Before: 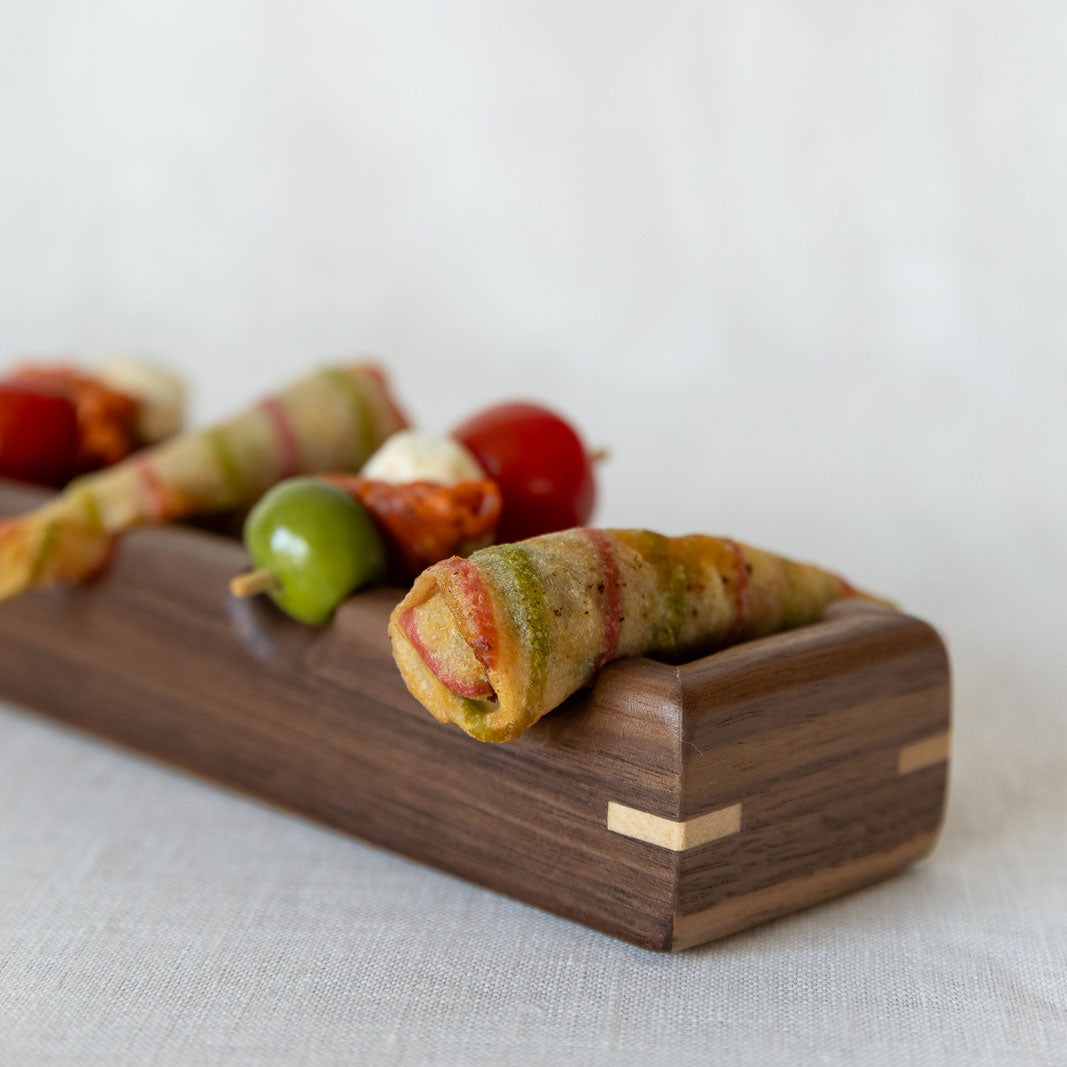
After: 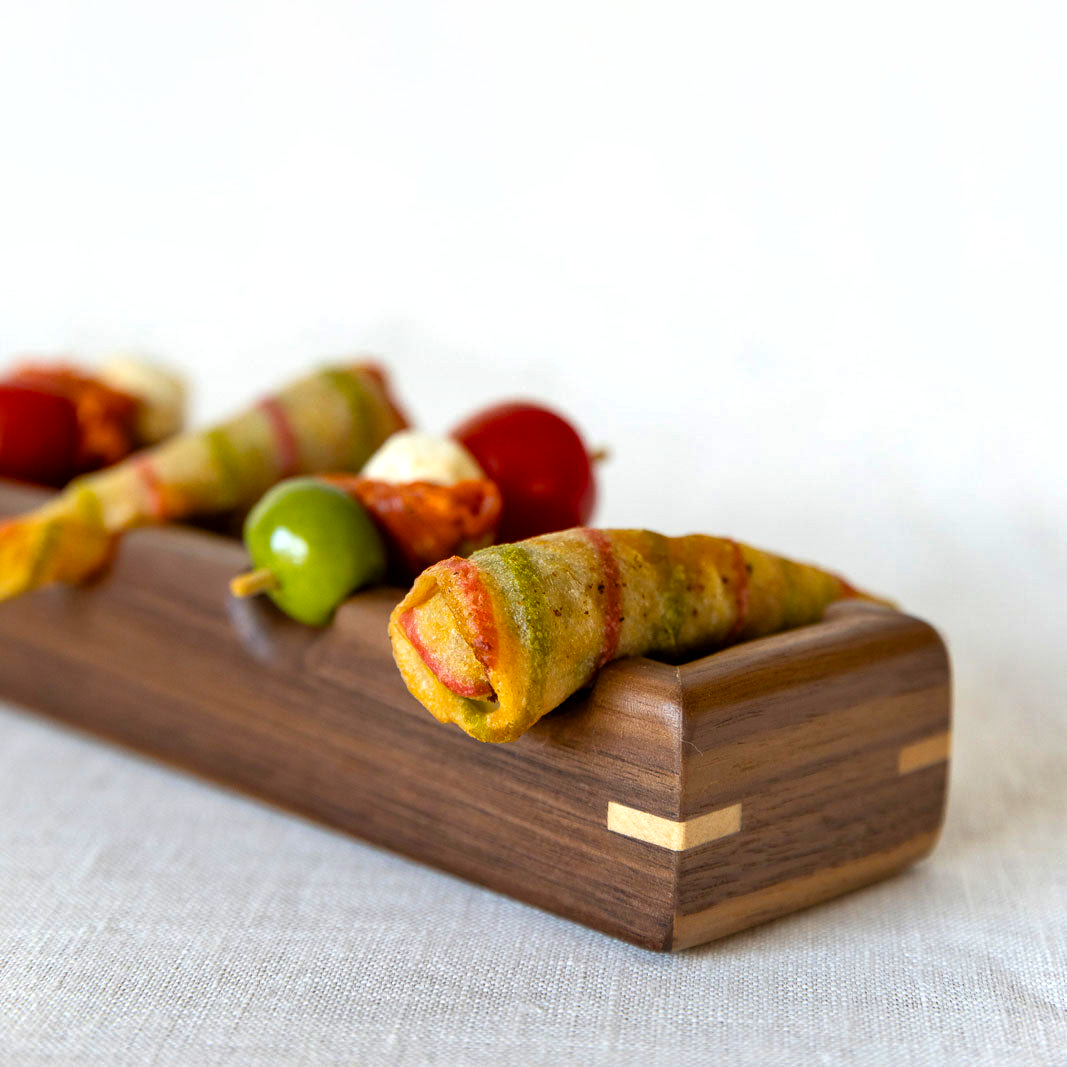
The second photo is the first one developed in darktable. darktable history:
shadows and highlights: low approximation 0.01, soften with gaussian
exposure: black level correction 0.001, exposure 0.499 EV, compensate highlight preservation false
color balance rgb: perceptual saturation grading › global saturation 29.975%
